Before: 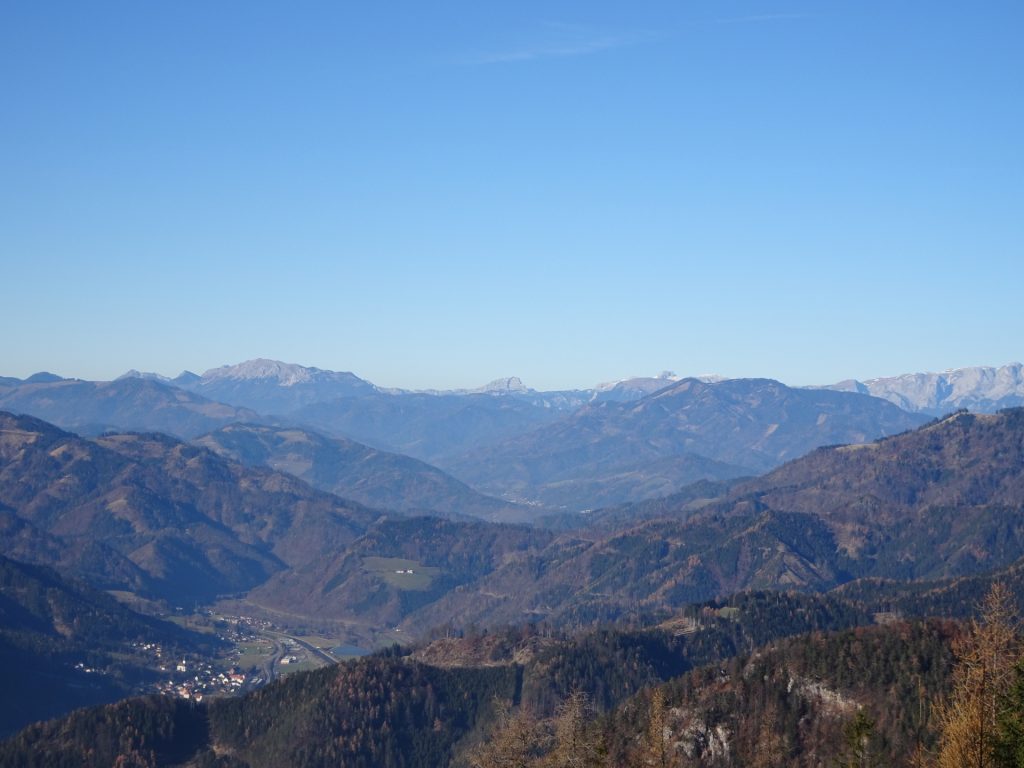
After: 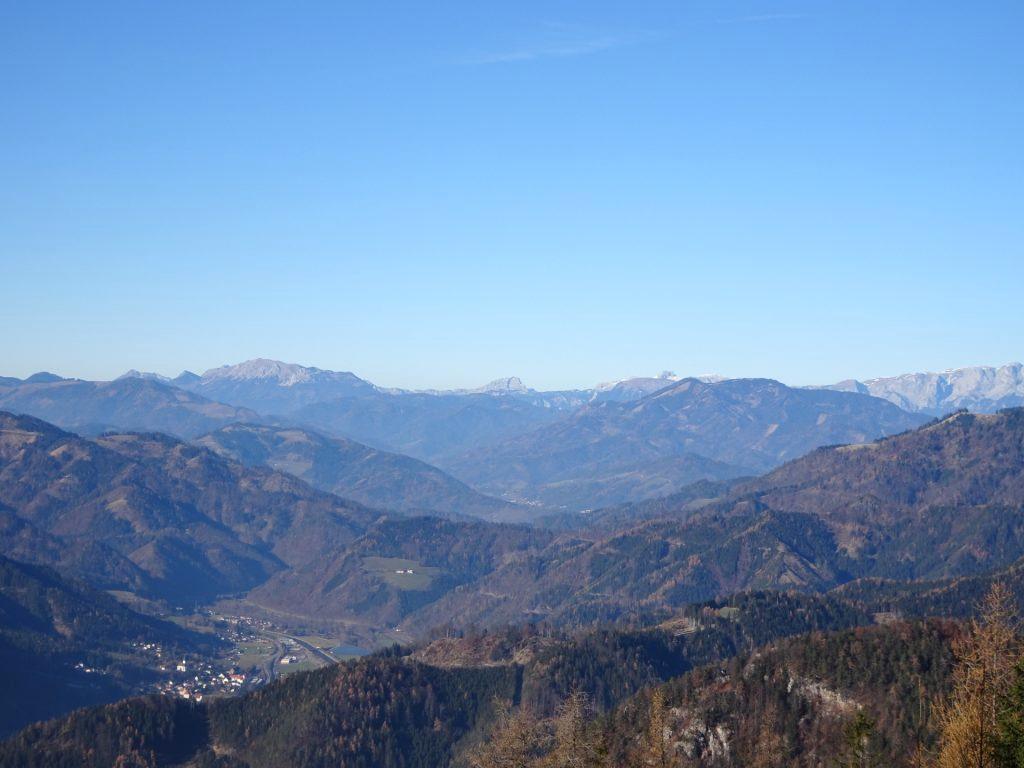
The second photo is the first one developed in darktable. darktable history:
exposure: black level correction 0.001, exposure 0.193 EV, compensate exposure bias true, compensate highlight preservation false
